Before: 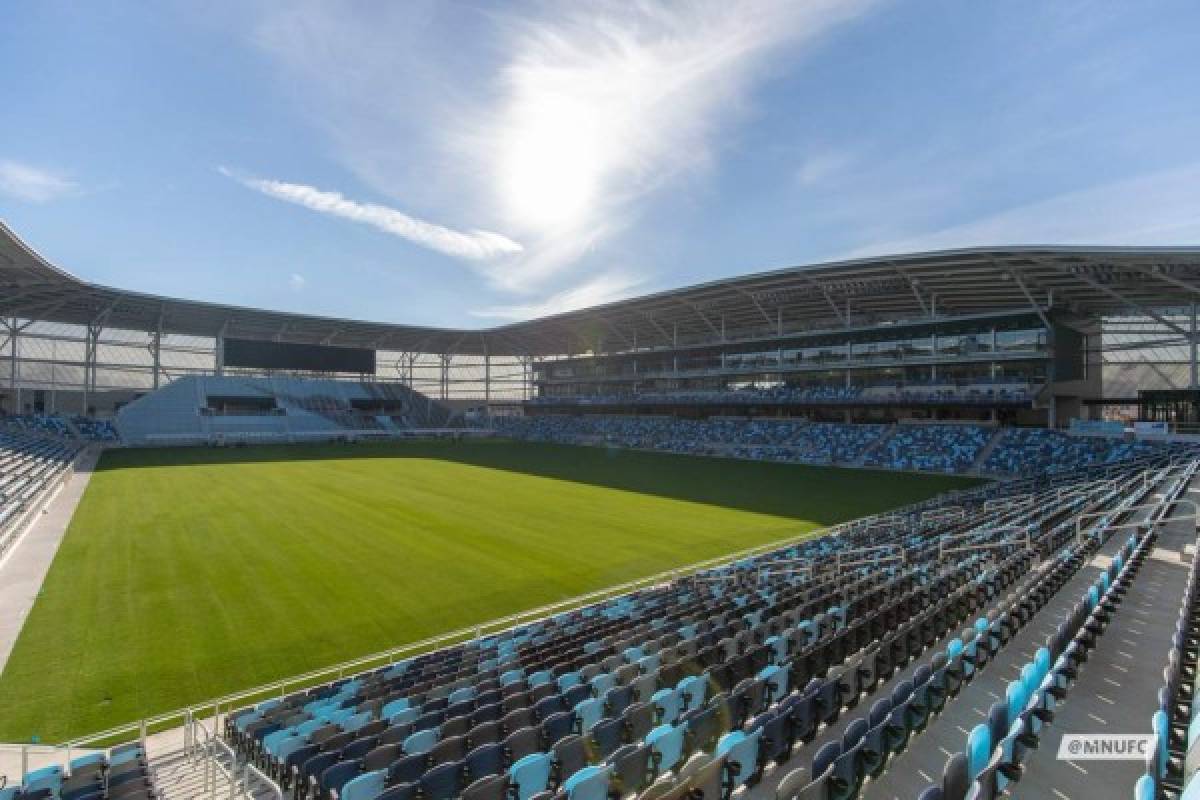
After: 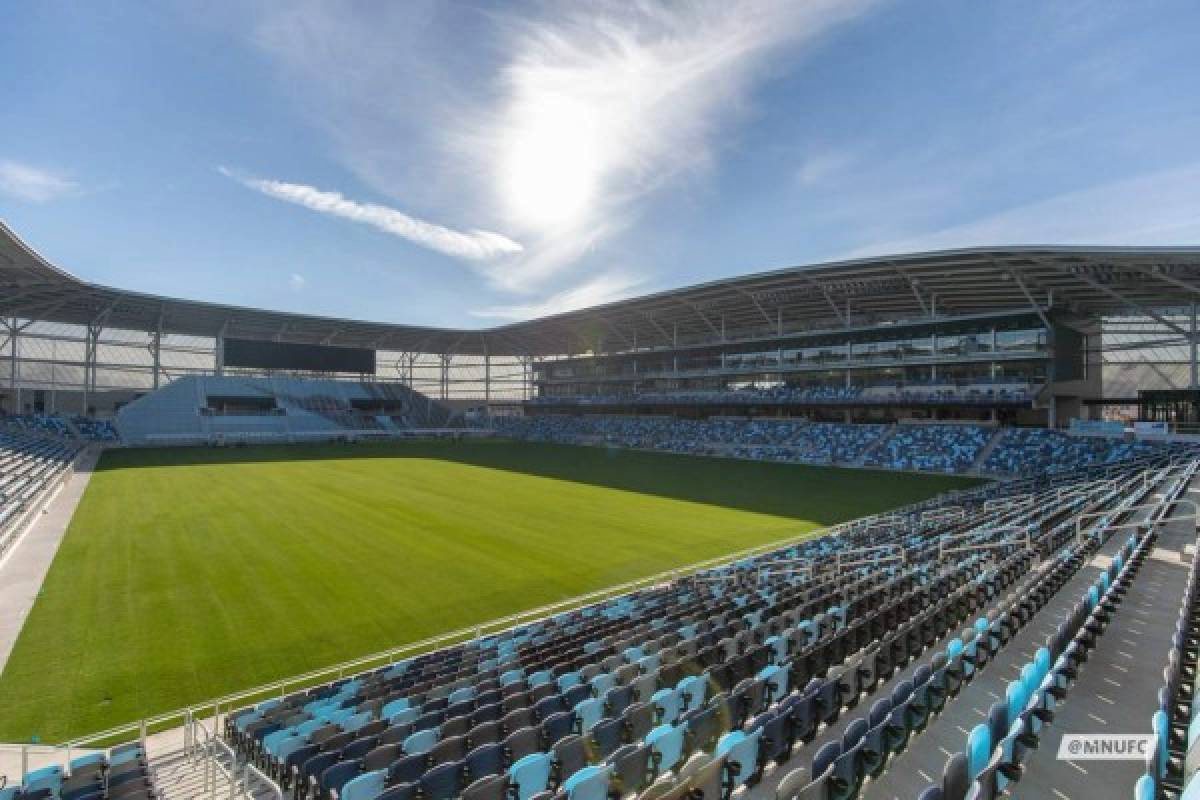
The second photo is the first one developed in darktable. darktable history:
shadows and highlights: shadows 53.04, soften with gaussian
